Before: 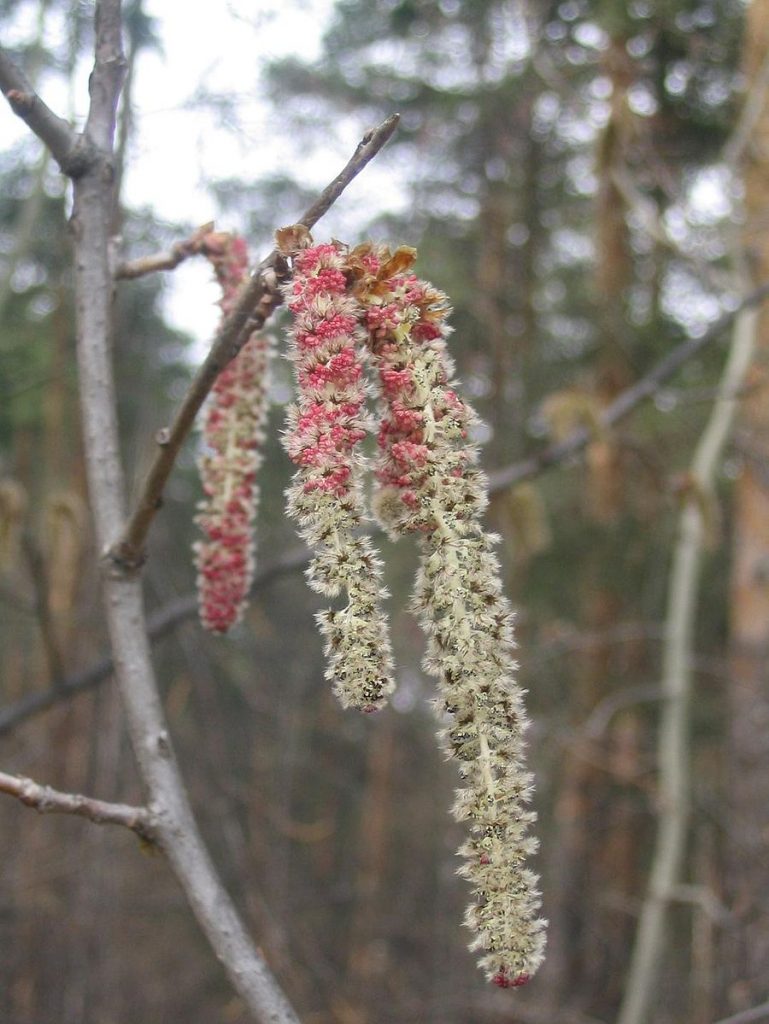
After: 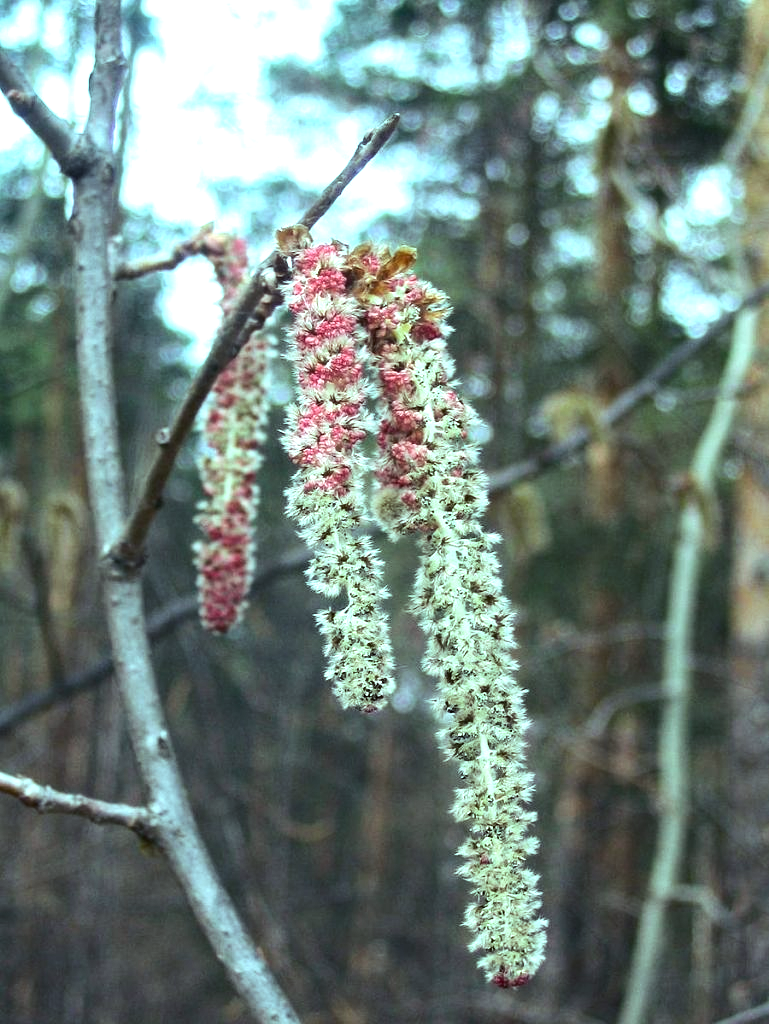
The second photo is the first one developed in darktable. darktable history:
exposure: exposure 0.014 EV, compensate highlight preservation false
white balance: red 1.004, blue 1.024
color balance rgb: shadows lift › chroma 7.23%, shadows lift › hue 246.48°, highlights gain › chroma 5.38%, highlights gain › hue 196.93°, white fulcrum 1 EV
tone equalizer: -8 EV -1.08 EV, -7 EV -1.01 EV, -6 EV -0.867 EV, -5 EV -0.578 EV, -3 EV 0.578 EV, -2 EV 0.867 EV, -1 EV 1.01 EV, +0 EV 1.08 EV, edges refinement/feathering 500, mask exposure compensation -1.57 EV, preserve details no
haze removal: compatibility mode true, adaptive false
